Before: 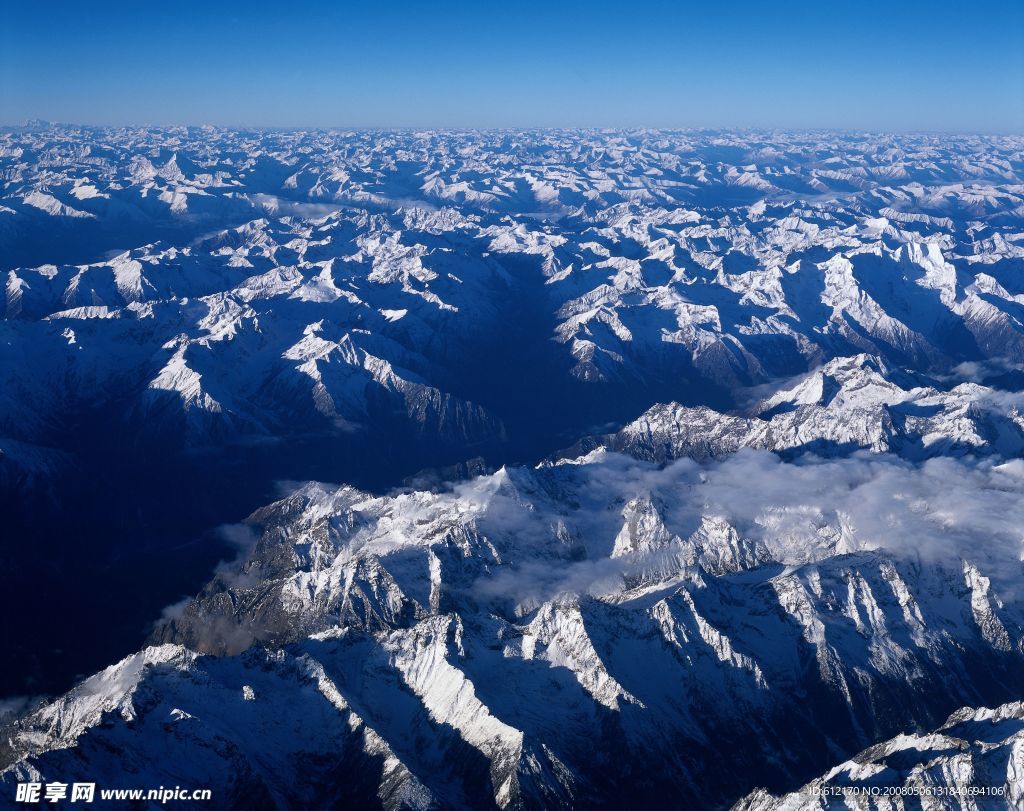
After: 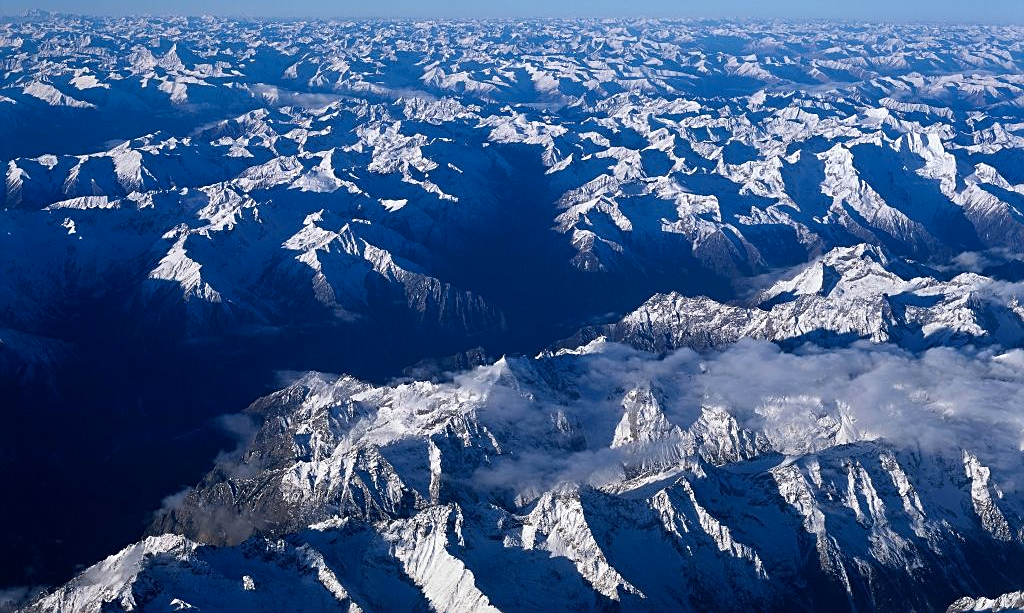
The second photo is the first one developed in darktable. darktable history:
crop: top 13.615%, bottom 10.743%
sharpen: radius 1.954
contrast brightness saturation: contrast 0.04, saturation 0.073
